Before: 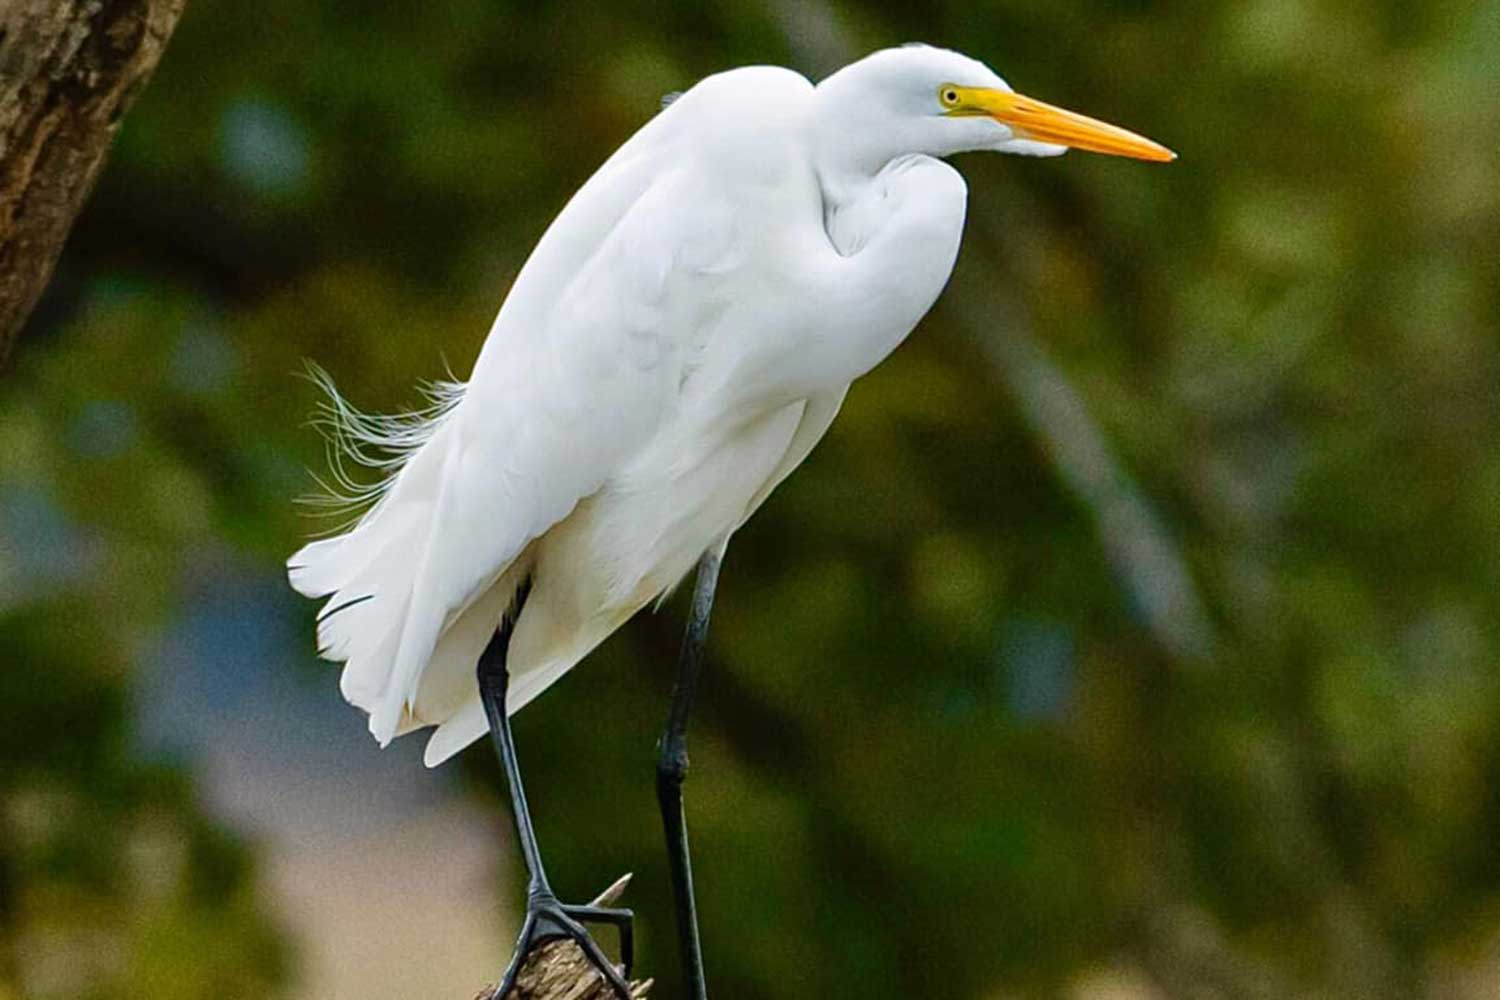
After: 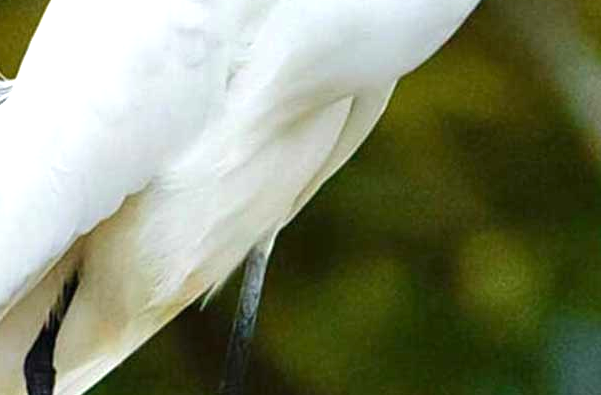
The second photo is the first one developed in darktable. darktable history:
crop: left 30.21%, top 30.317%, right 29.682%, bottom 30.089%
exposure: black level correction 0, exposure 0.703 EV, compensate highlight preservation false
